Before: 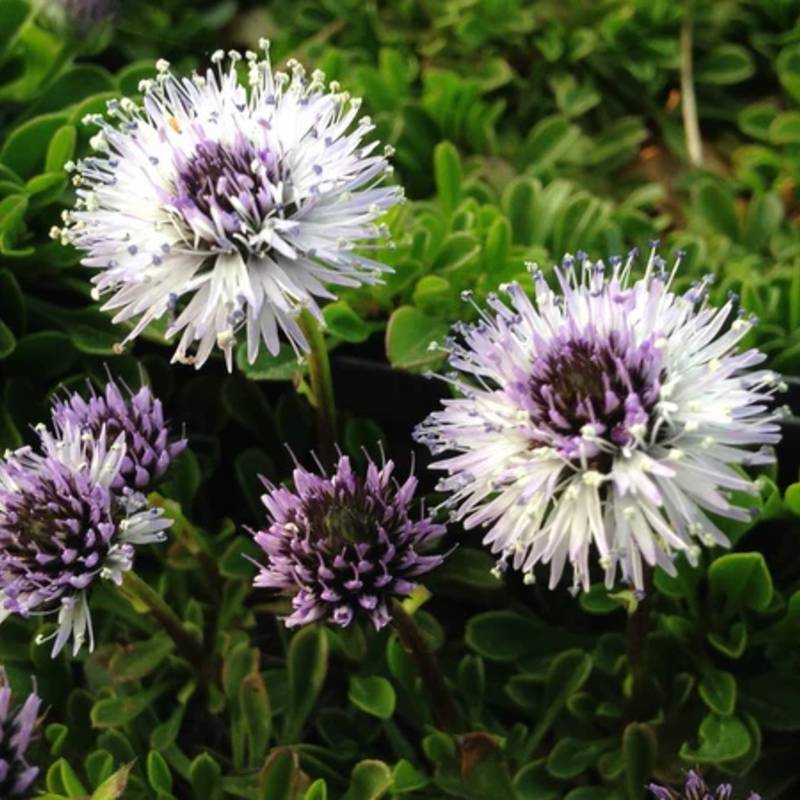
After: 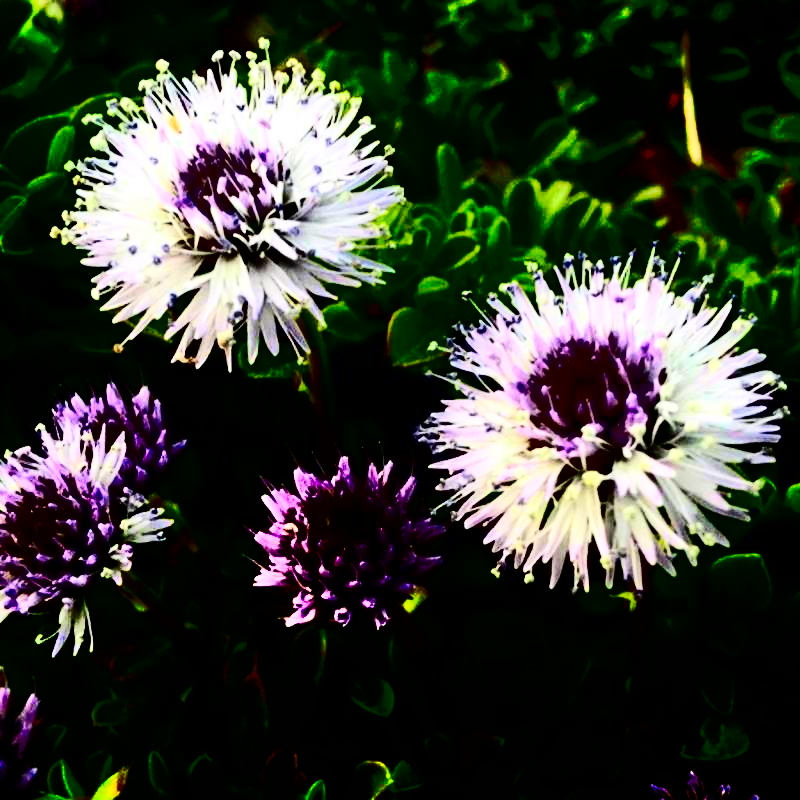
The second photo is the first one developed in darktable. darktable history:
exposure: exposure 0.024 EV, compensate exposure bias true, compensate highlight preservation false
contrast brightness saturation: contrast 0.751, brightness -0.989, saturation 0.997
shadows and highlights: low approximation 0.01, soften with gaussian
